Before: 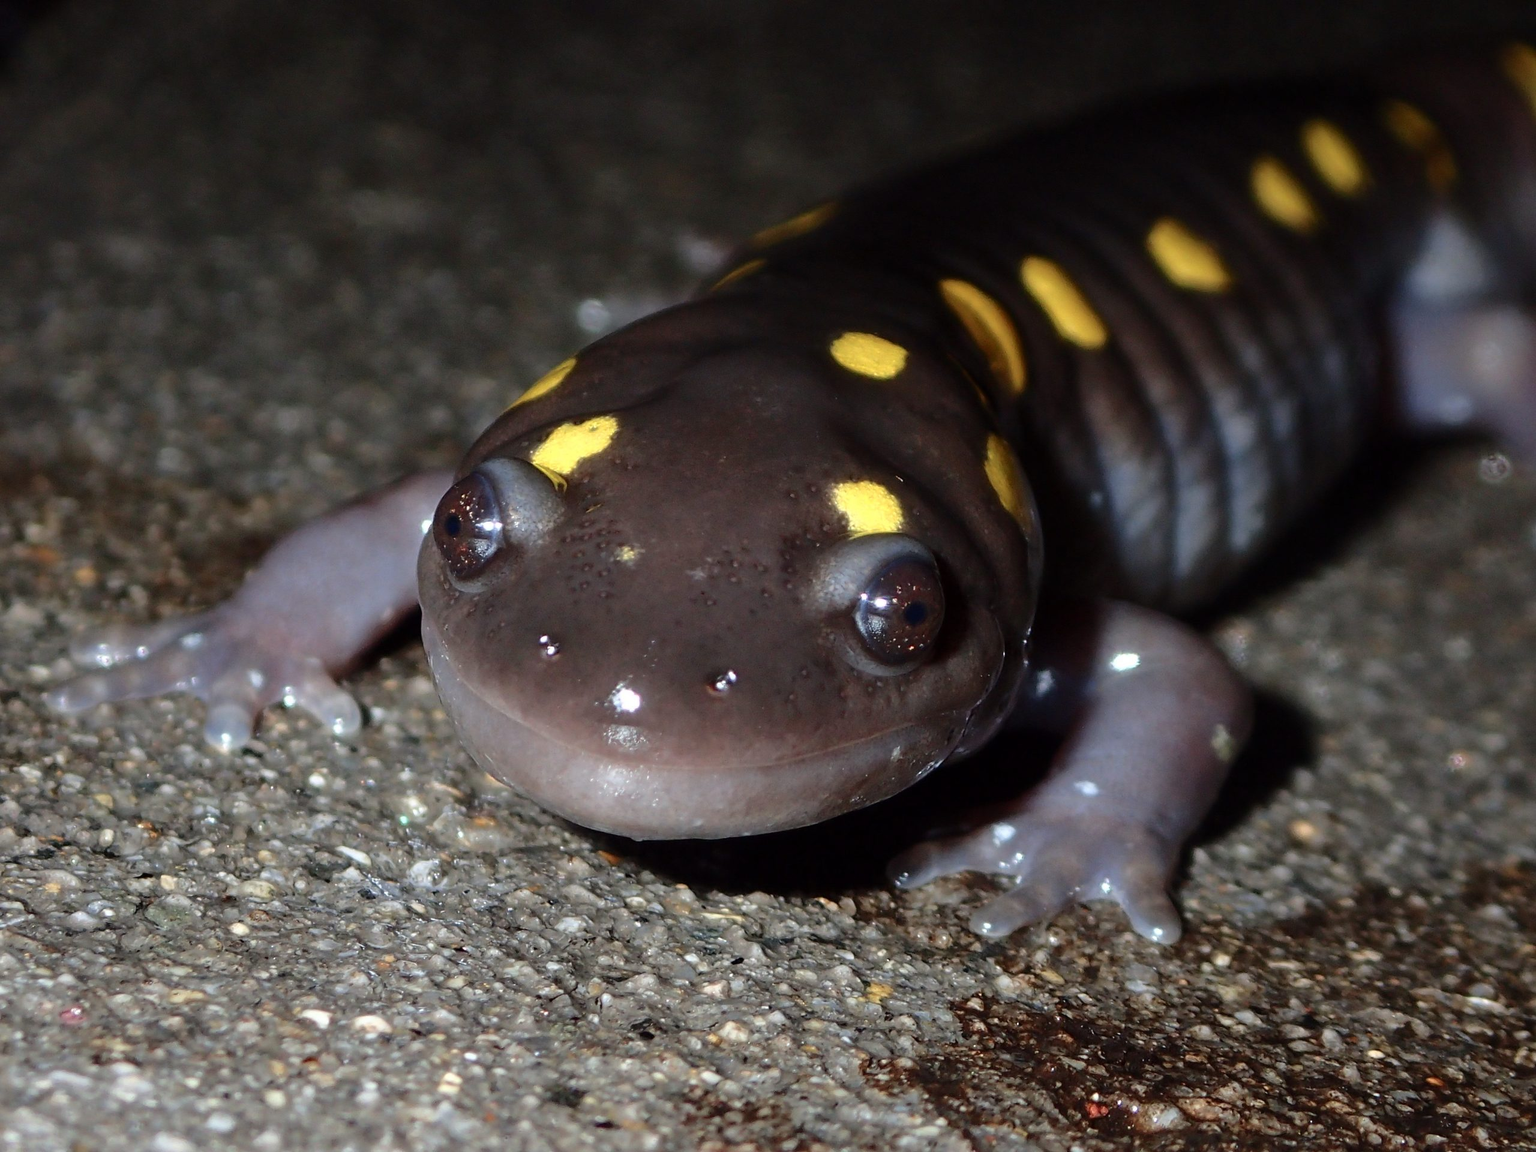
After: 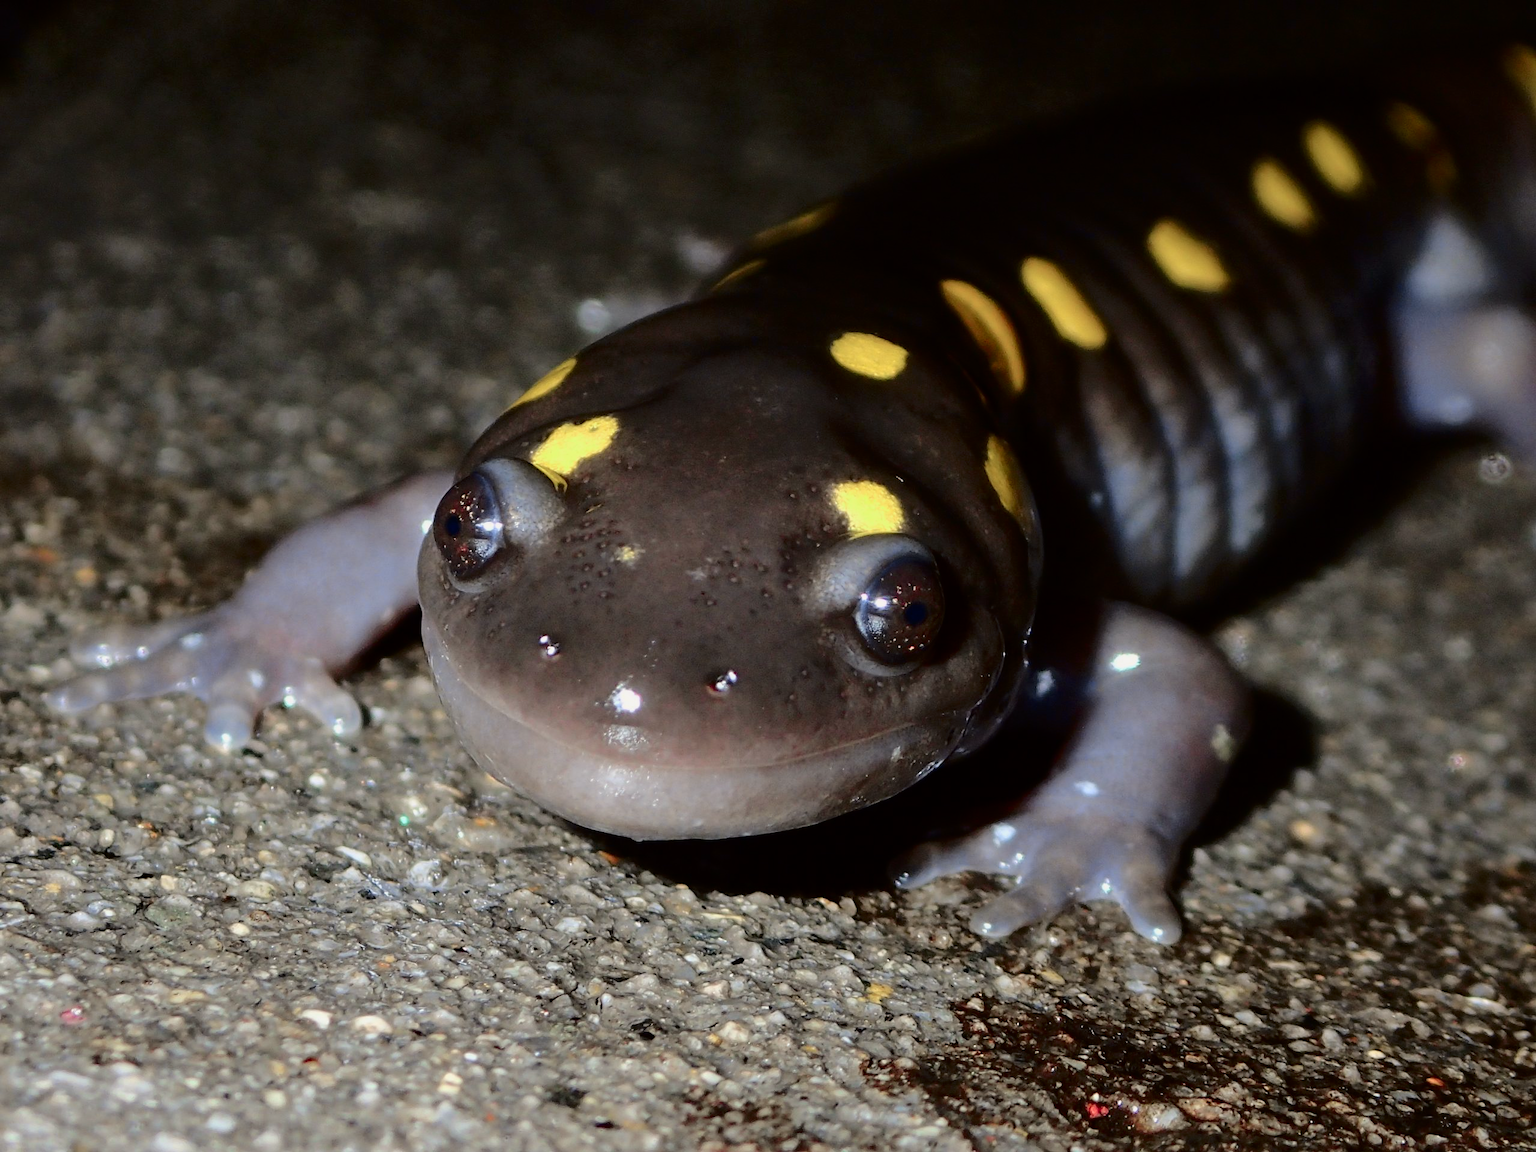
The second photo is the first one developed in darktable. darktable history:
tone curve: curves: ch0 [(0, 0) (0.068, 0.031) (0.175, 0.139) (0.32, 0.345) (0.495, 0.544) (0.748, 0.762) (0.993, 0.954)]; ch1 [(0, 0) (0.294, 0.184) (0.34, 0.303) (0.371, 0.344) (0.441, 0.408) (0.477, 0.474) (0.499, 0.5) (0.529, 0.523) (0.677, 0.762) (1, 1)]; ch2 [(0, 0) (0.431, 0.419) (0.495, 0.502) (0.524, 0.534) (0.557, 0.56) (0.634, 0.654) (0.728, 0.722) (1, 1)], color space Lab, independent channels, preserve colors none
